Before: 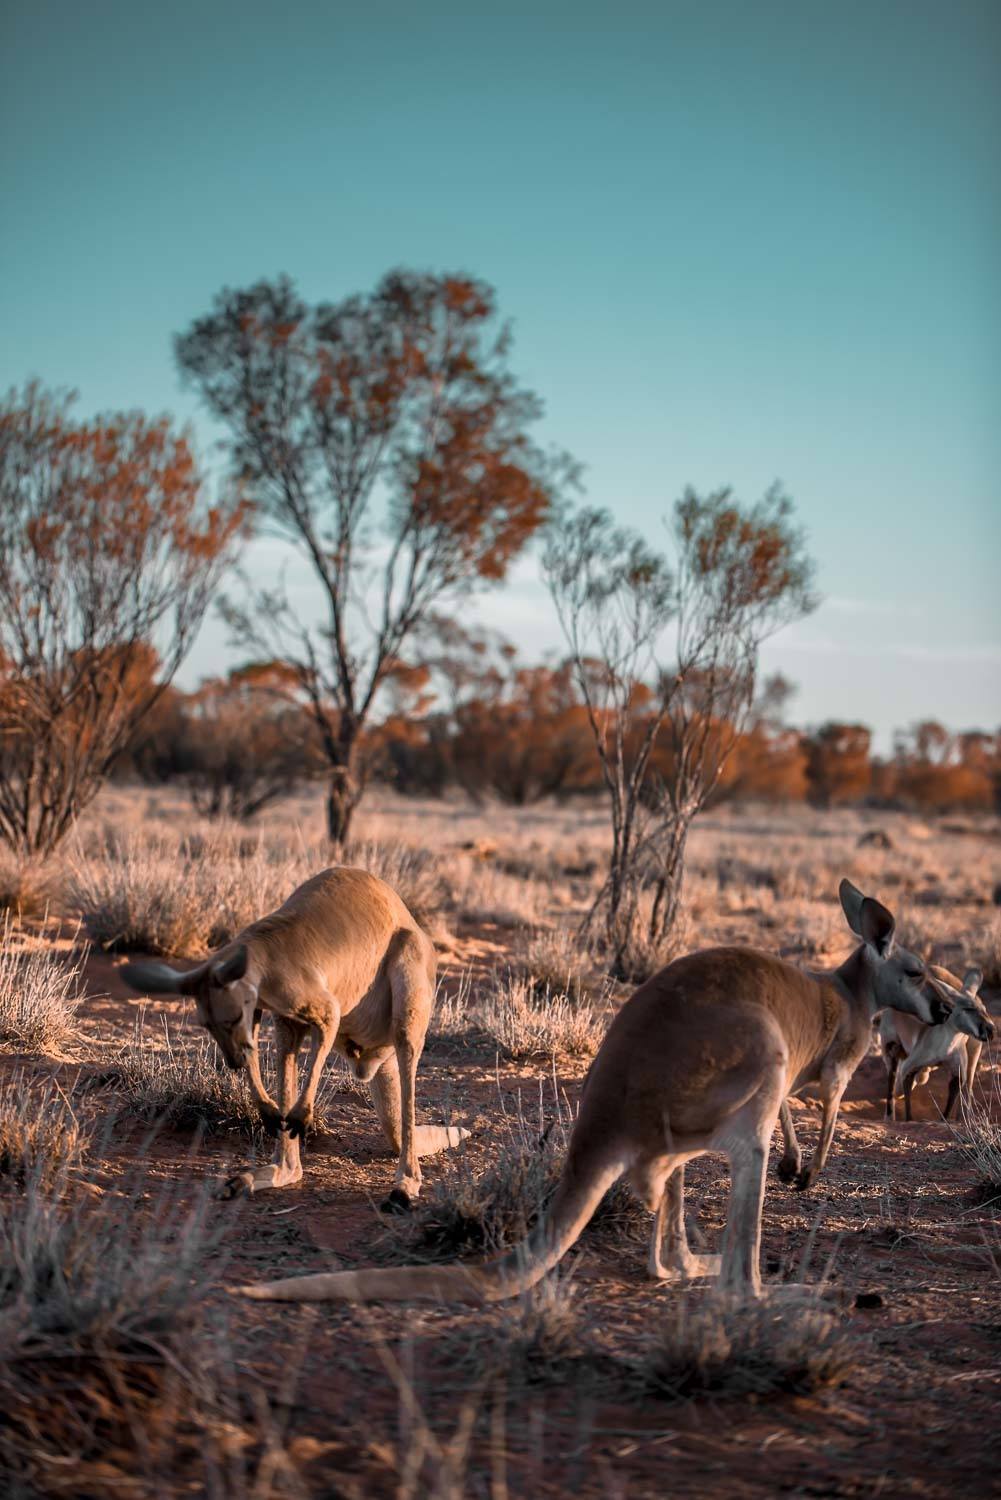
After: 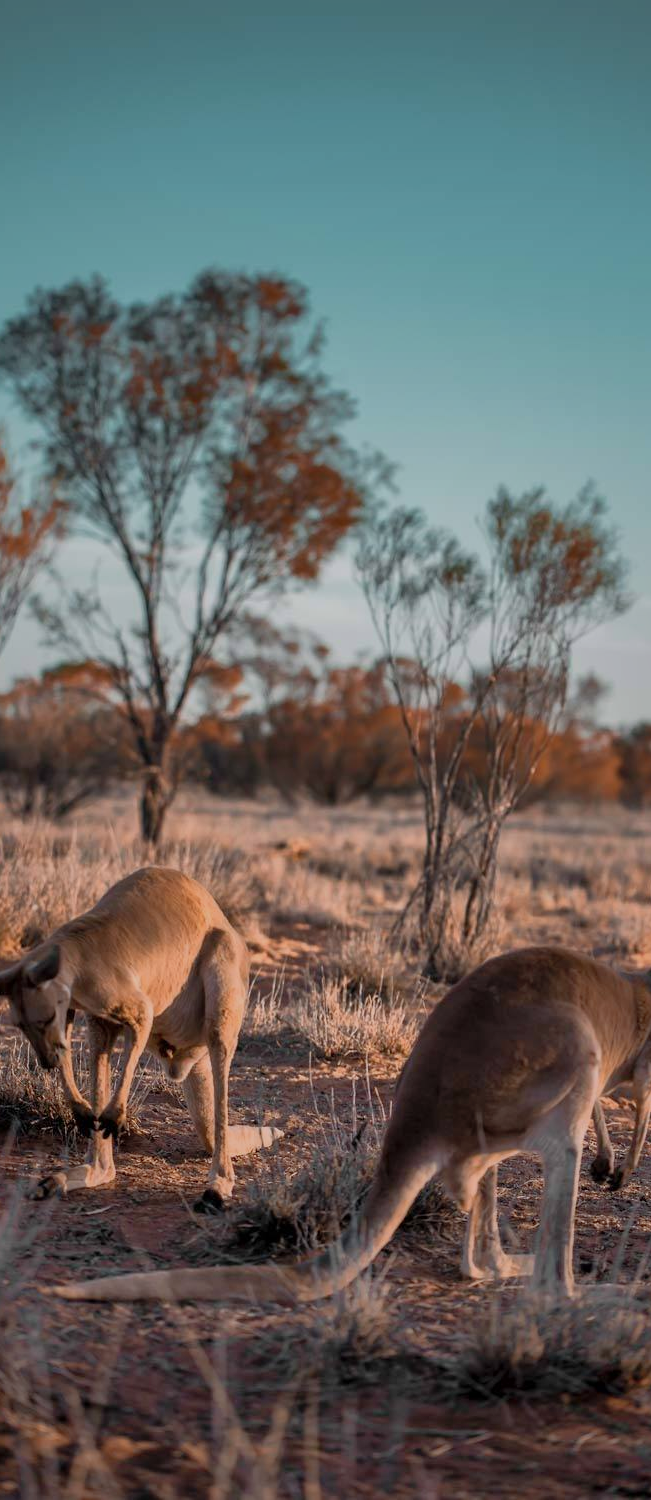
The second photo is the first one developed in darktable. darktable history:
crop and rotate: left 18.794%, right 16.129%
shadows and highlights: on, module defaults
exposure: exposure -0.348 EV, compensate exposure bias true, compensate highlight preservation false
